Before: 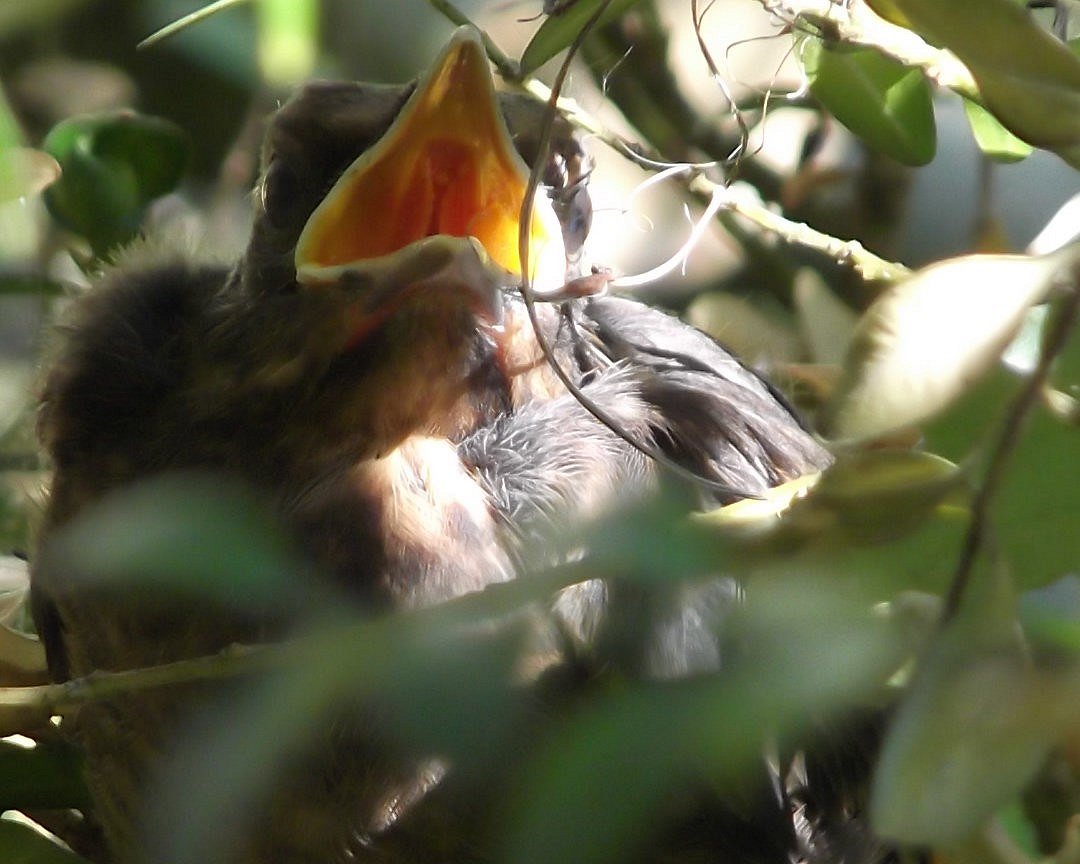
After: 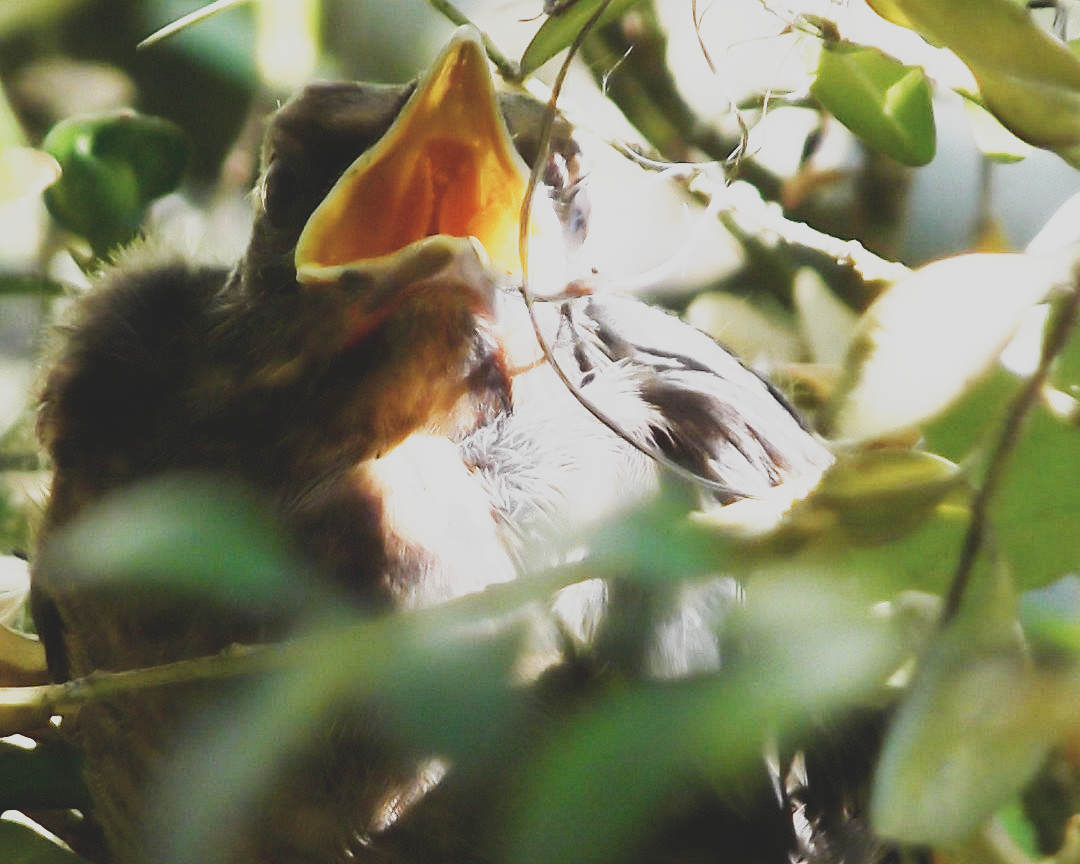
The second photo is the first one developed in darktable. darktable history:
base curve: curves: ch0 [(0, 0) (0.007, 0.004) (0.027, 0.03) (0.046, 0.07) (0.207, 0.54) (0.442, 0.872) (0.673, 0.972) (1, 1)], preserve colors none
color balance rgb: perceptual saturation grading › global saturation 20%, perceptual saturation grading › highlights -25.264%, perceptual saturation grading › shadows 25.792%, perceptual brilliance grading › global brilliance -5.481%, perceptual brilliance grading › highlights 25.093%, perceptual brilliance grading › mid-tones 7.185%, perceptual brilliance grading › shadows -4.536%, global vibrance 20%
contrast brightness saturation: contrast -0.263, saturation -0.433
